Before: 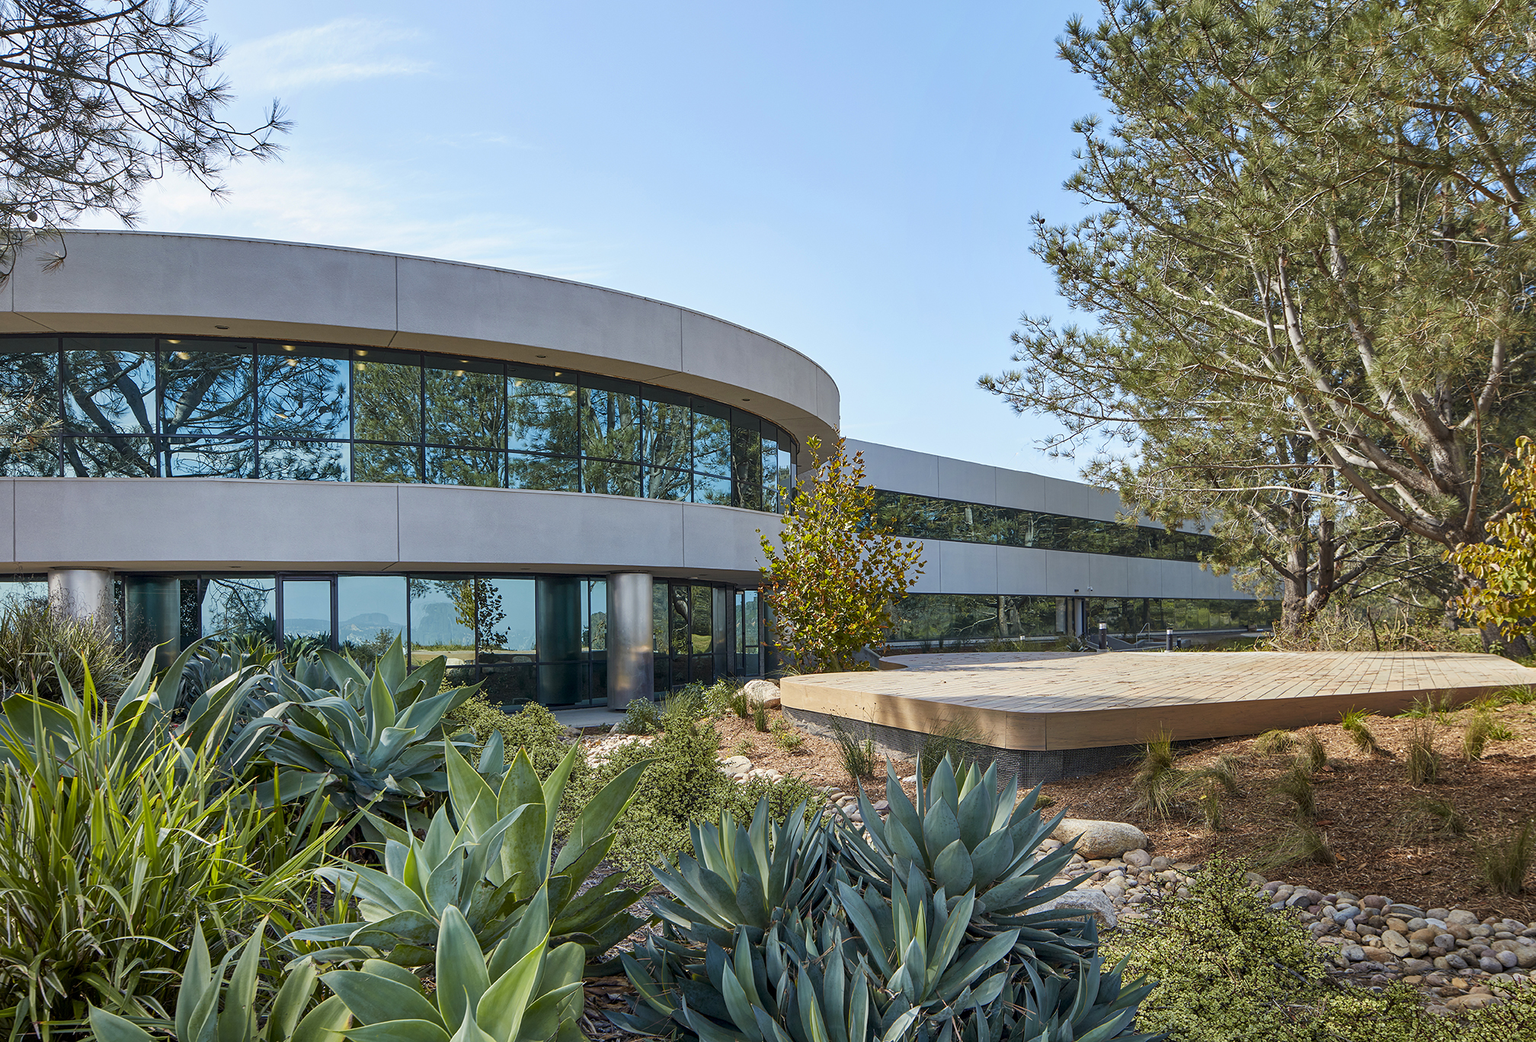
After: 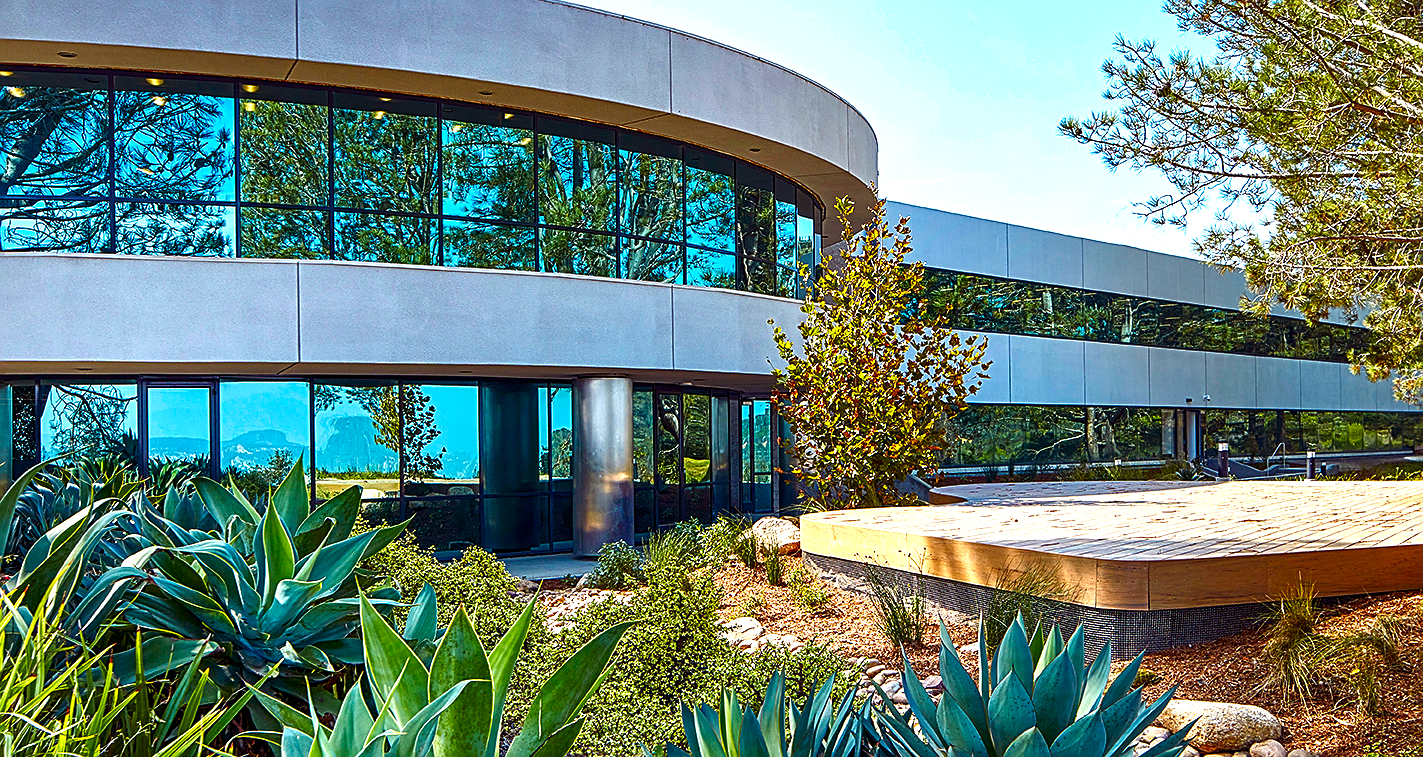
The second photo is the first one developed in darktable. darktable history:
sharpen: on, module defaults
crop: left 11.129%, top 27.423%, right 18.261%, bottom 17.189%
contrast brightness saturation: brightness -0.252, saturation 0.205
contrast equalizer: octaves 7, y [[0.5, 0.5, 0.5, 0.512, 0.552, 0.62], [0.5 ×6], [0.5 ×4, 0.504, 0.553], [0 ×6], [0 ×6]]
color balance rgb: shadows lift › chroma 6.321%, shadows lift › hue 304.32°, perceptual saturation grading › global saturation 25.714%, global vibrance 20.279%
exposure: black level correction 0, exposure 0.895 EV, compensate exposure bias true, compensate highlight preservation false
